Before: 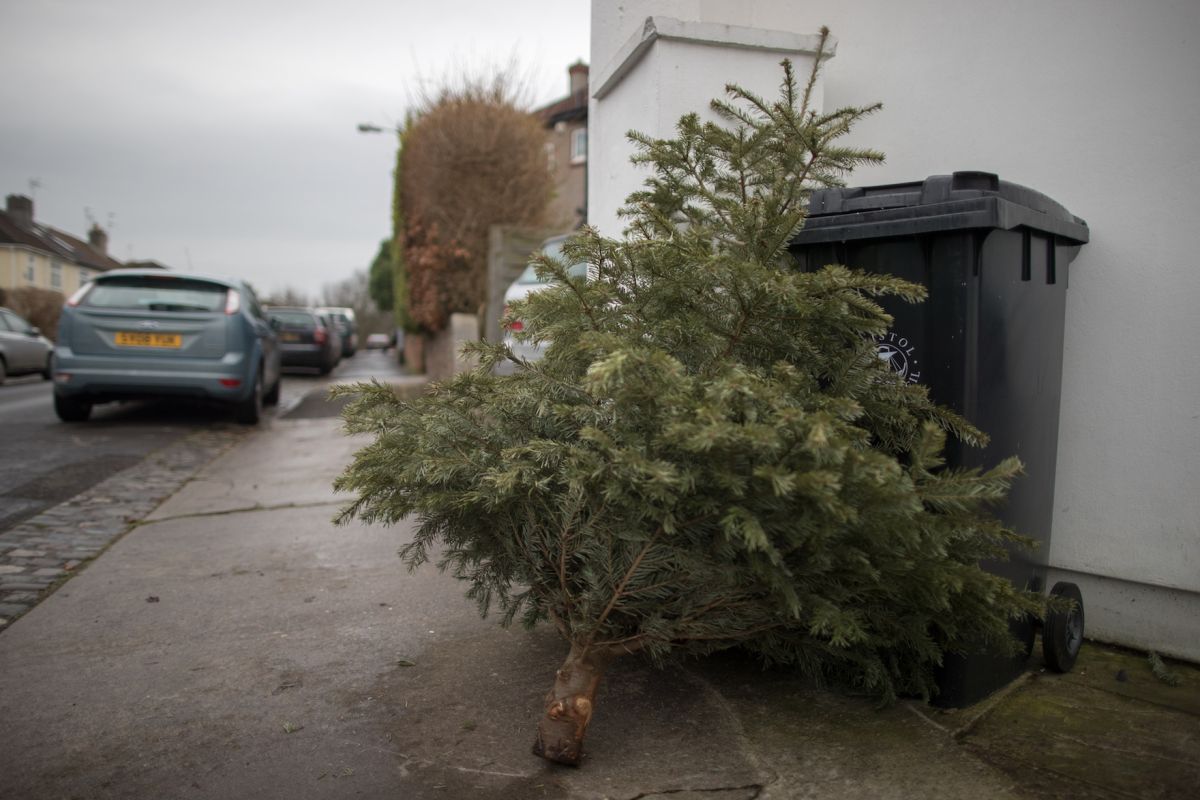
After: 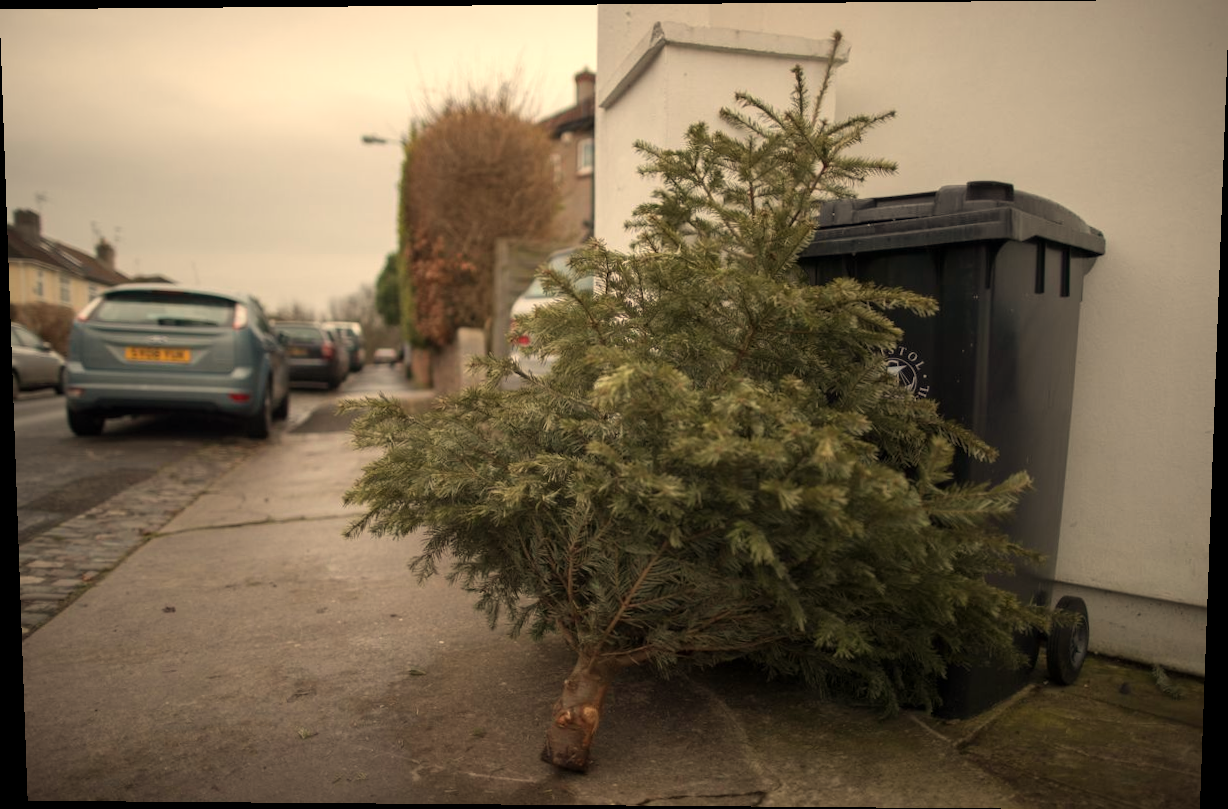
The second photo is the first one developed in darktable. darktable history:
rotate and perspective: lens shift (vertical) 0.048, lens shift (horizontal) -0.024, automatic cropping off
white balance: red 1.123, blue 0.83
